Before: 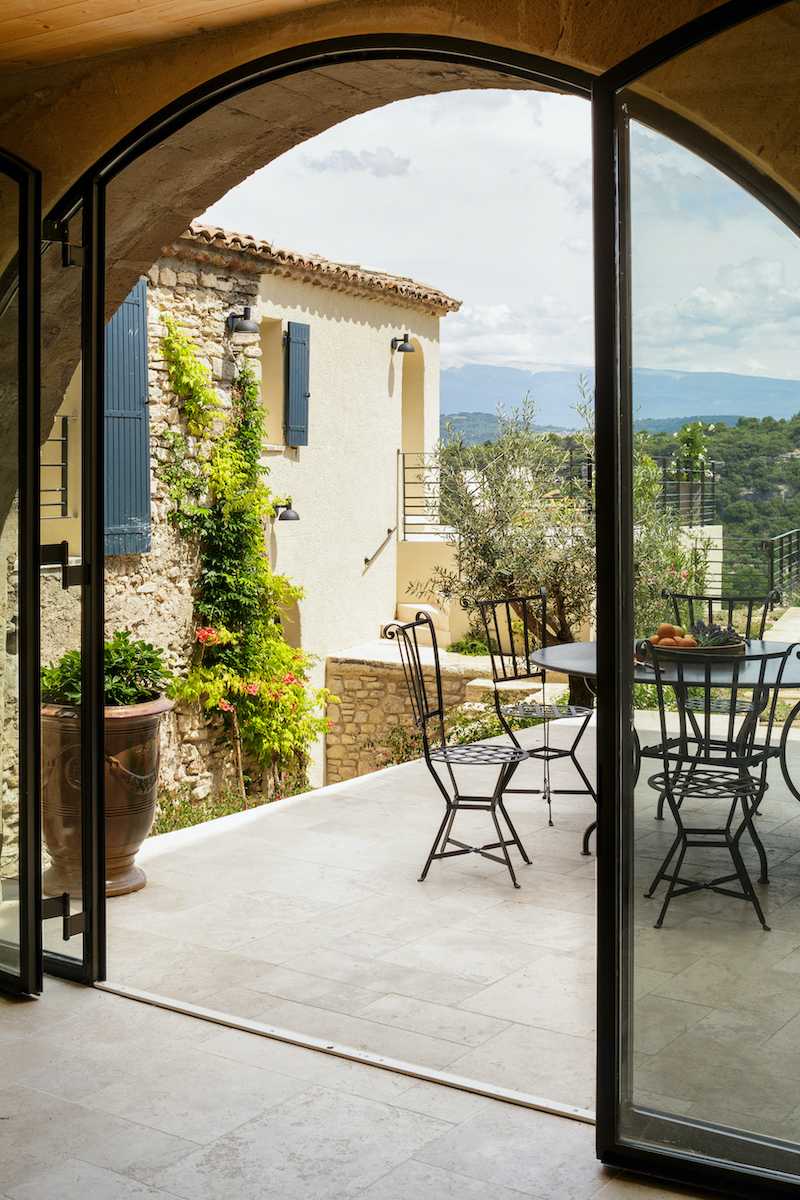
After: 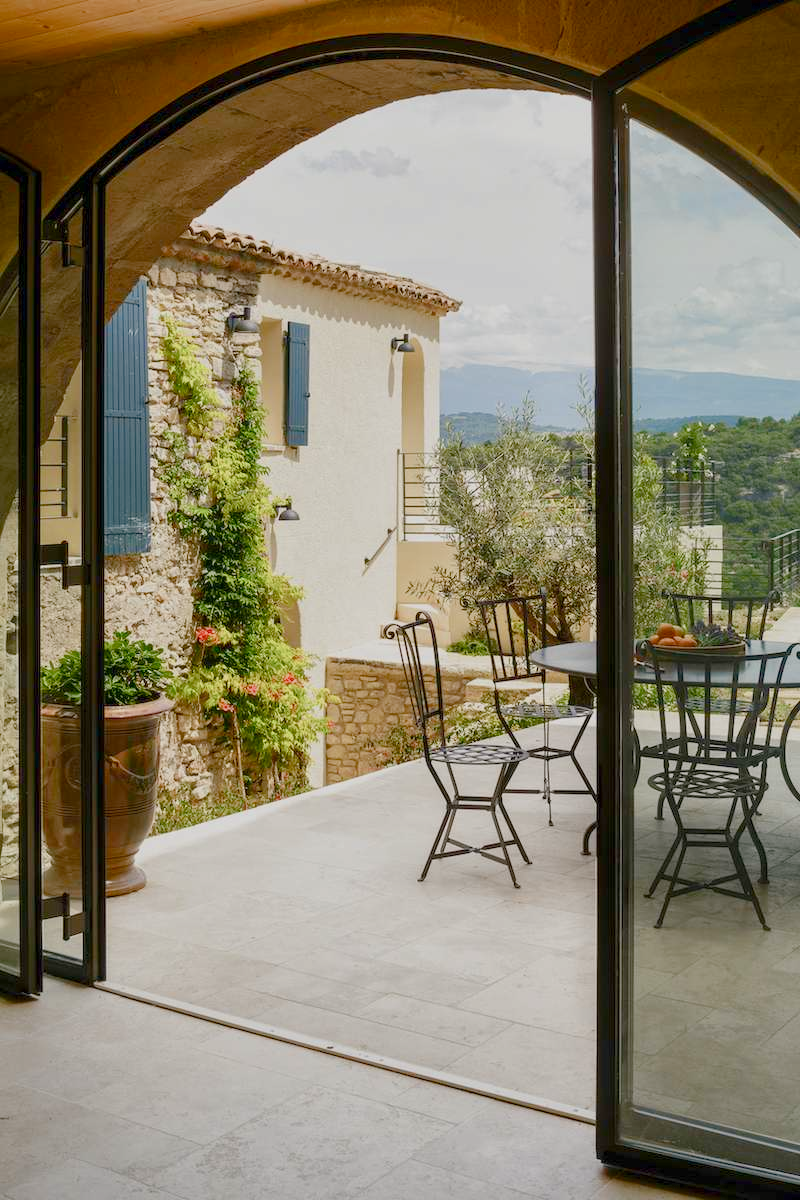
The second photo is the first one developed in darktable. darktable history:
white balance: red 1.009, blue 0.985
color balance rgb: shadows lift › chroma 1%, shadows lift › hue 113°, highlights gain › chroma 0.2%, highlights gain › hue 333°, perceptual saturation grading › global saturation 20%, perceptual saturation grading › highlights -50%, perceptual saturation grading › shadows 25%, contrast -20%
